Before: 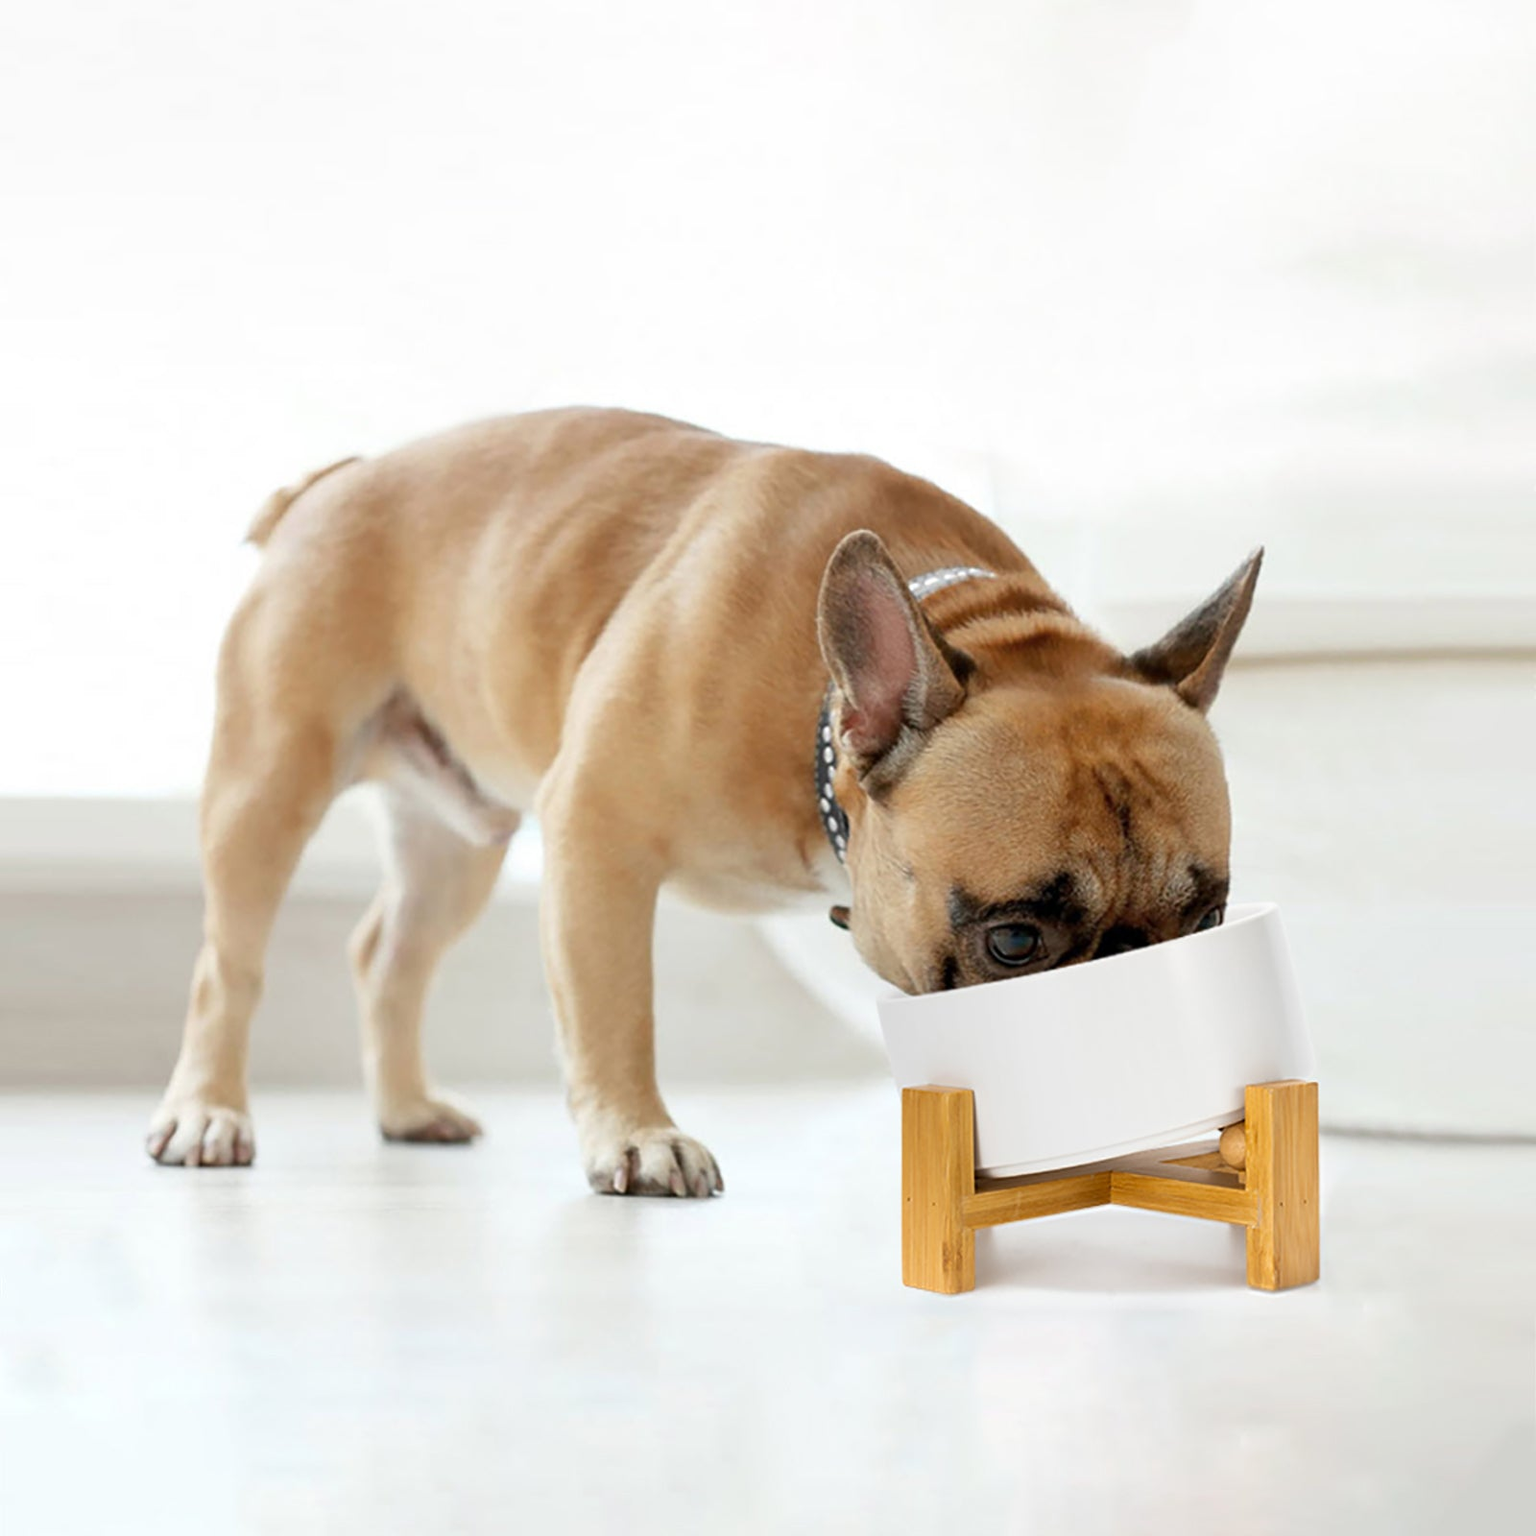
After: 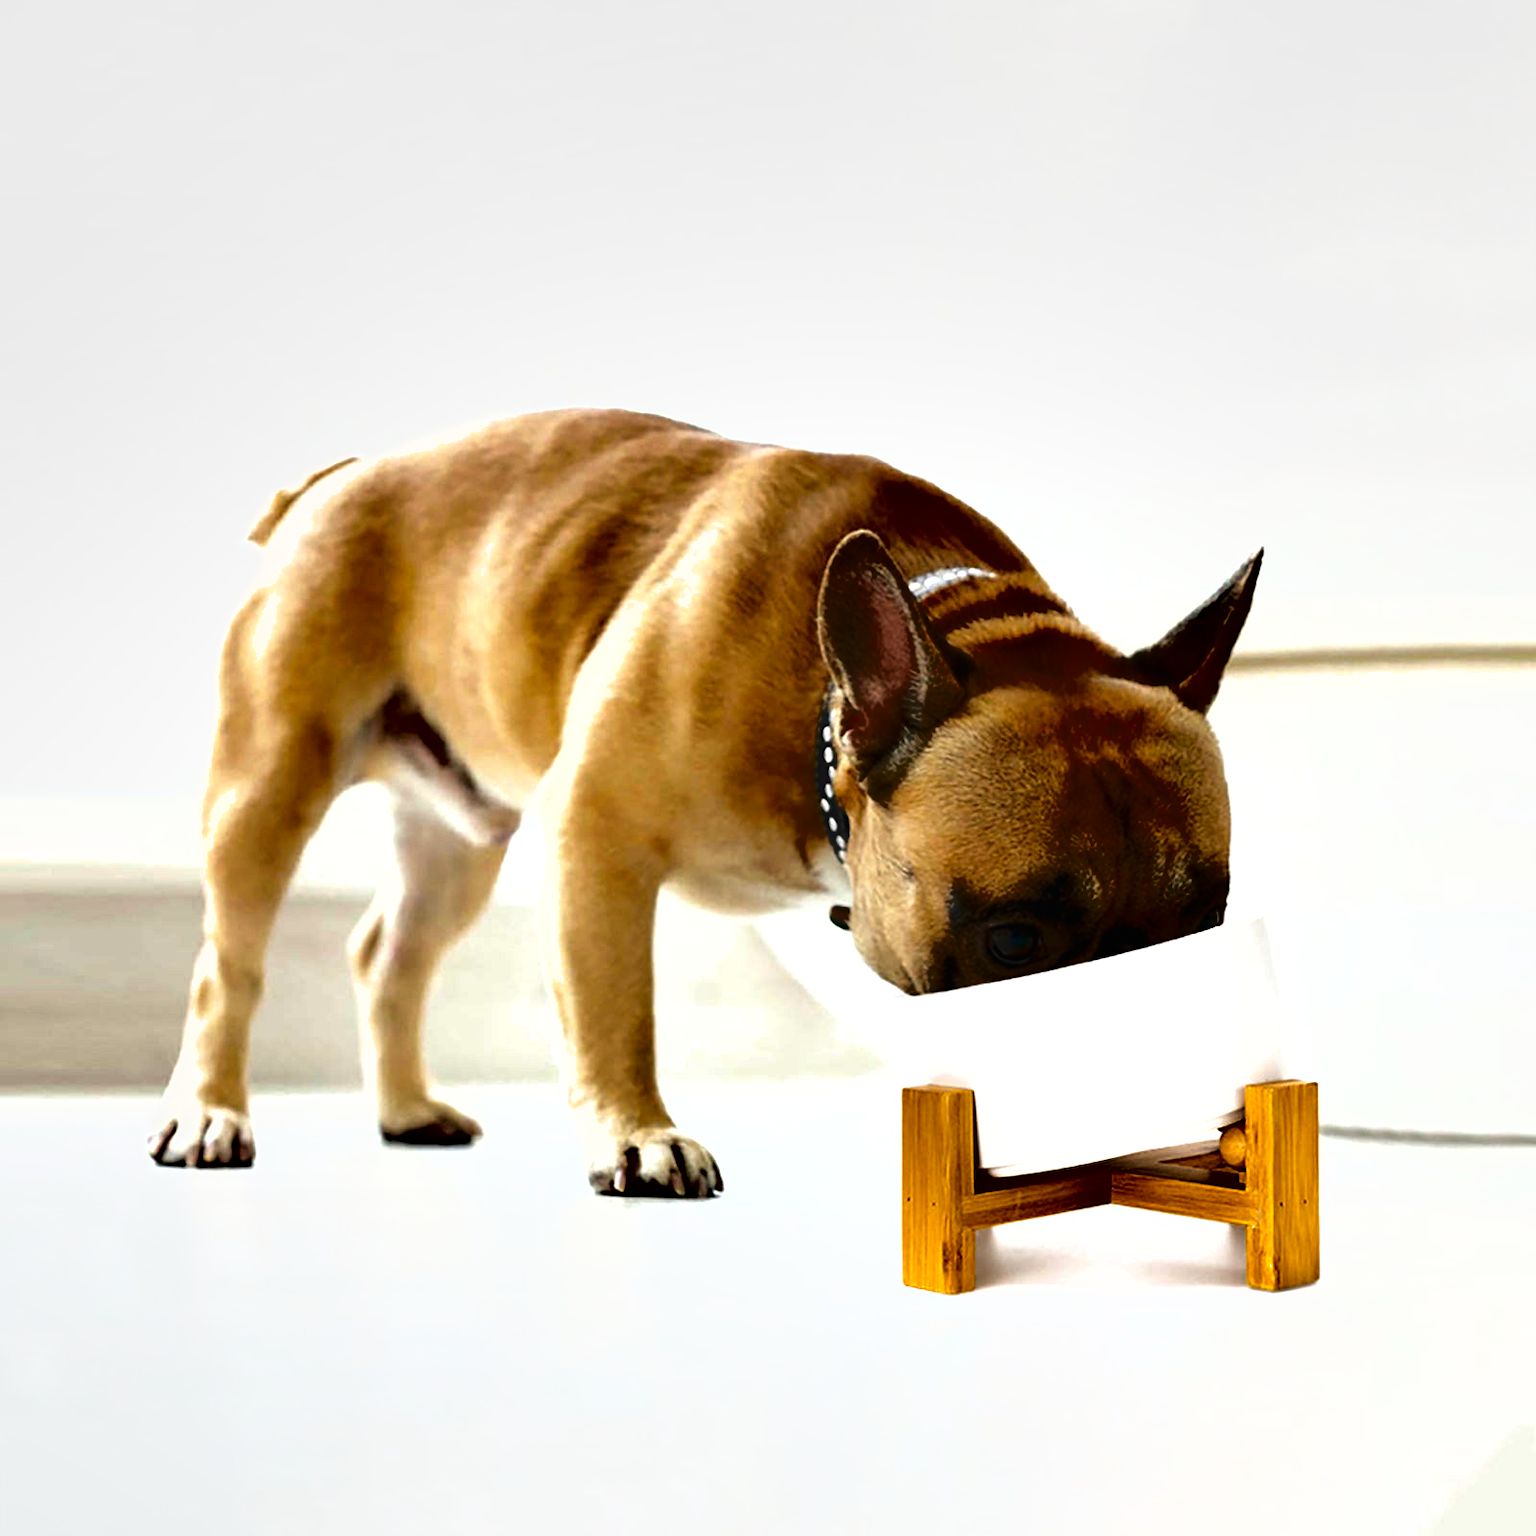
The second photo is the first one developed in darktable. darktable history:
shadows and highlights: radius 337.17, shadows 29.01, soften with gaussian
color balance rgb: global offset › luminance 0.71%, perceptual saturation grading › global saturation -11.5%, perceptual brilliance grading › highlights 17.77%, perceptual brilliance grading › mid-tones 31.71%, perceptual brilliance grading › shadows -31.01%, global vibrance 50%
